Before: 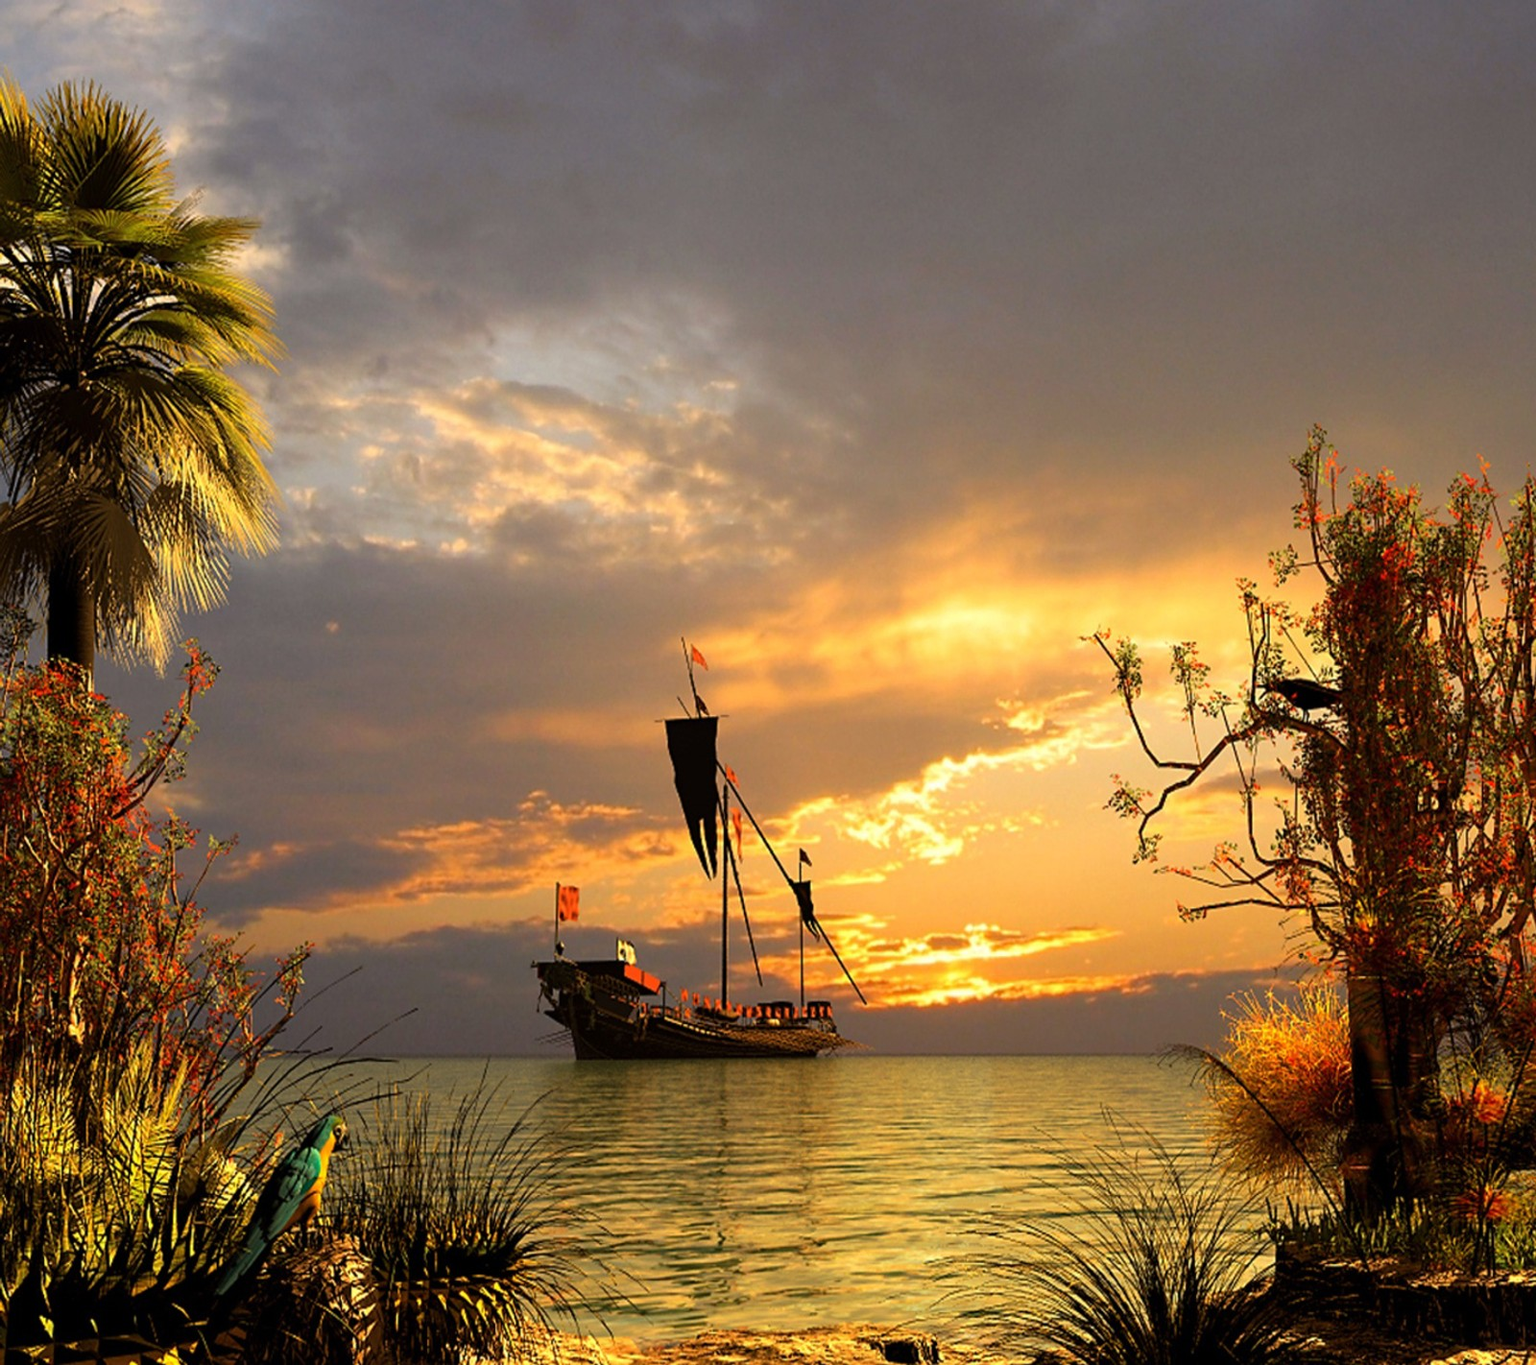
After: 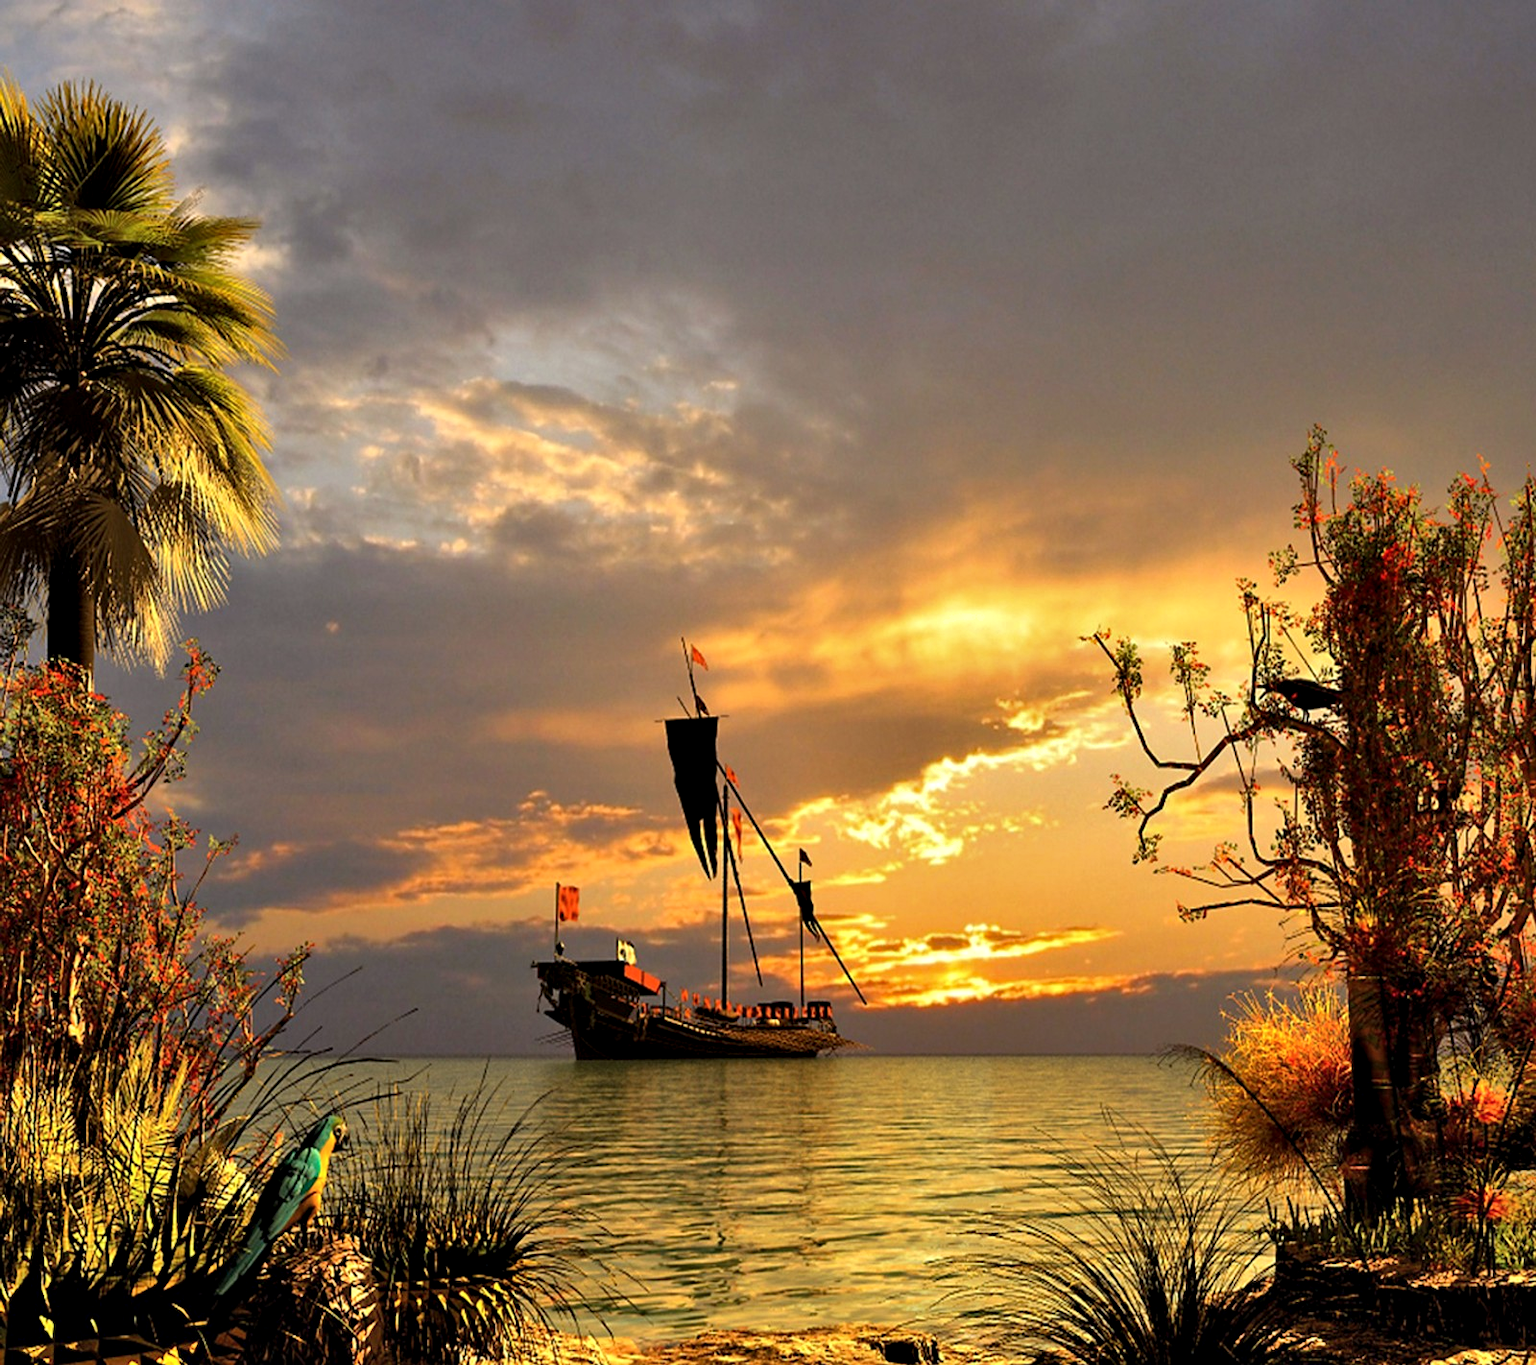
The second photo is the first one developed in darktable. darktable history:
contrast equalizer: y [[0.6 ×6], [0.55 ×6], [0 ×6], [0 ×6], [0 ×6]], mix 0.316
shadows and highlights: soften with gaussian
